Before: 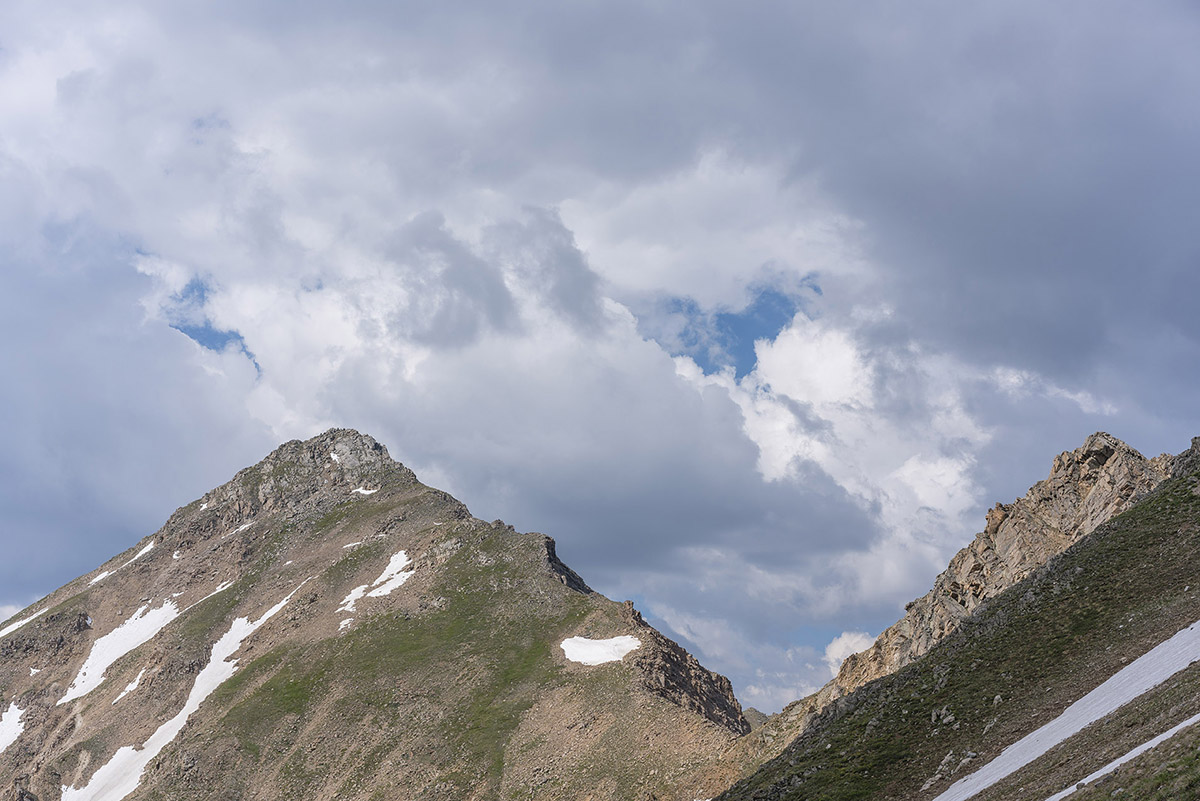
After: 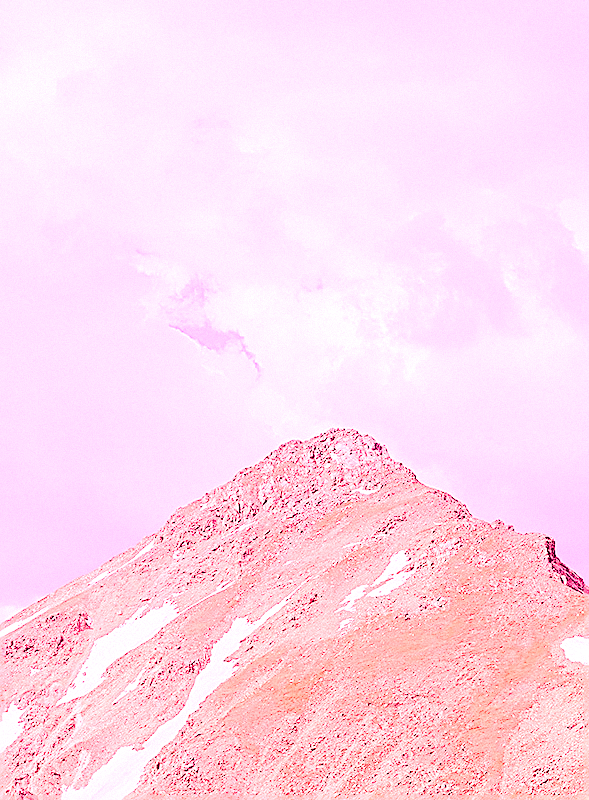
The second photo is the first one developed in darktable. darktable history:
color balance rgb: perceptual saturation grading › global saturation 25%, perceptual saturation grading › highlights -50%, perceptual saturation grading › shadows 30%, perceptual brilliance grading › global brilliance 12%, global vibrance 20%
base curve: curves: ch0 [(0, 0) (0.028, 0.03) (0.121, 0.232) (0.46, 0.748) (0.859, 0.968) (1, 1)]
grain: coarseness 14.49 ISO, strength 48.04%, mid-tones bias 35%
crop and rotate: left 0%, top 0%, right 50.845%
sharpen: amount 0.75
white balance: red 4.26, blue 1.802
contrast brightness saturation: contrast 0.06, brightness -0.01, saturation -0.23
